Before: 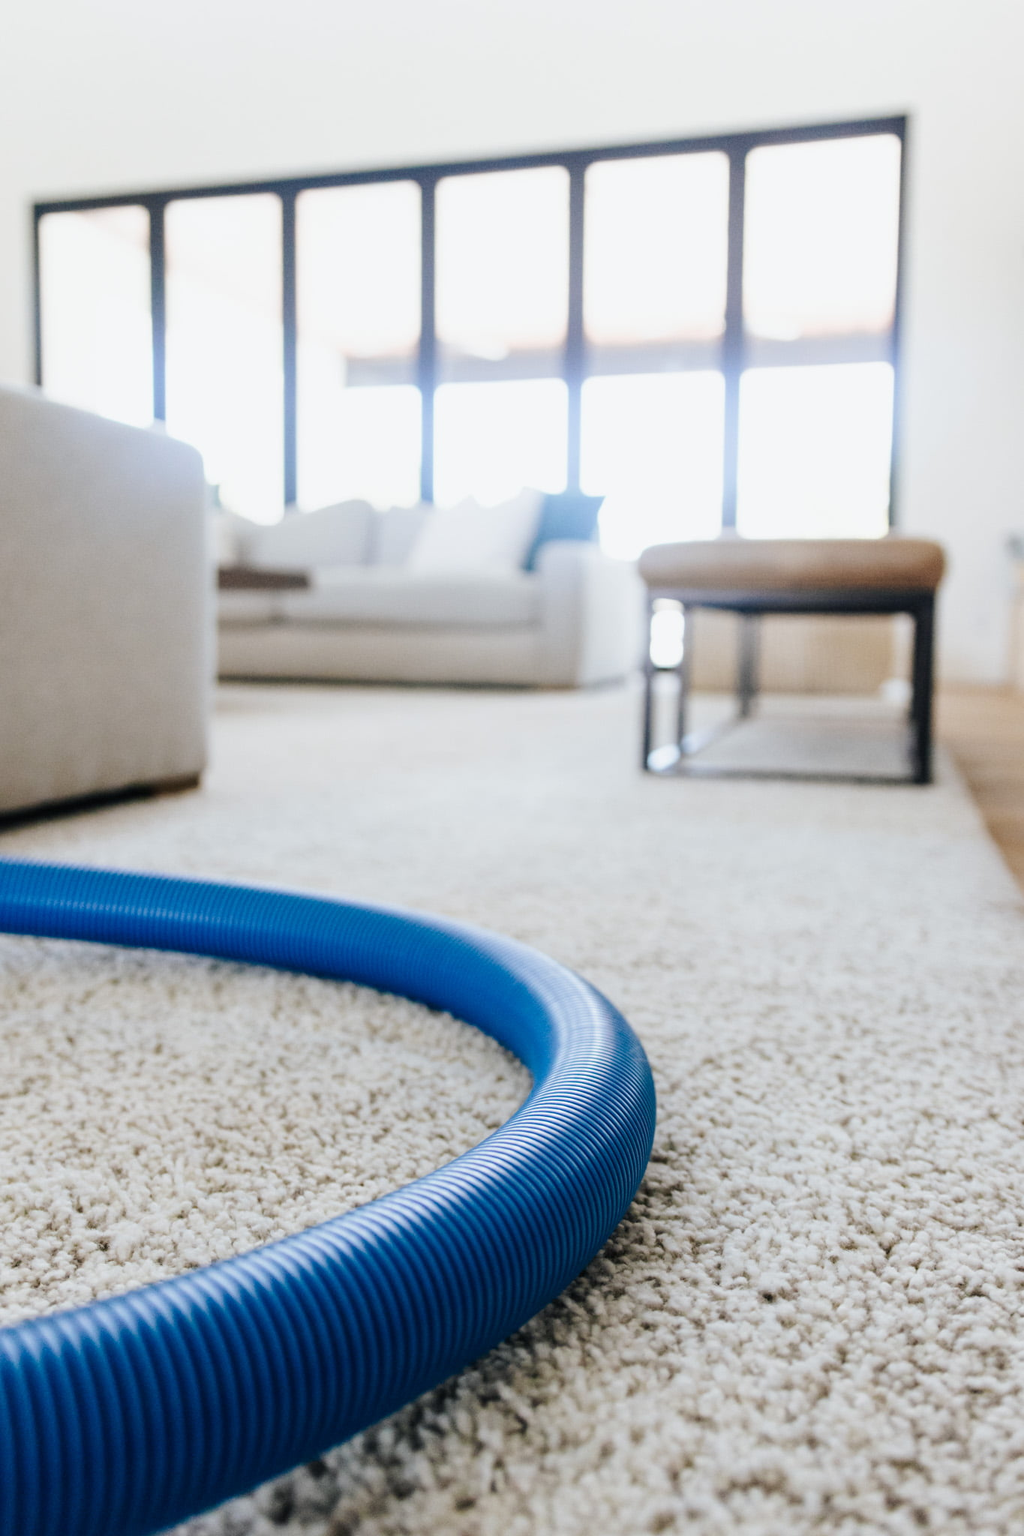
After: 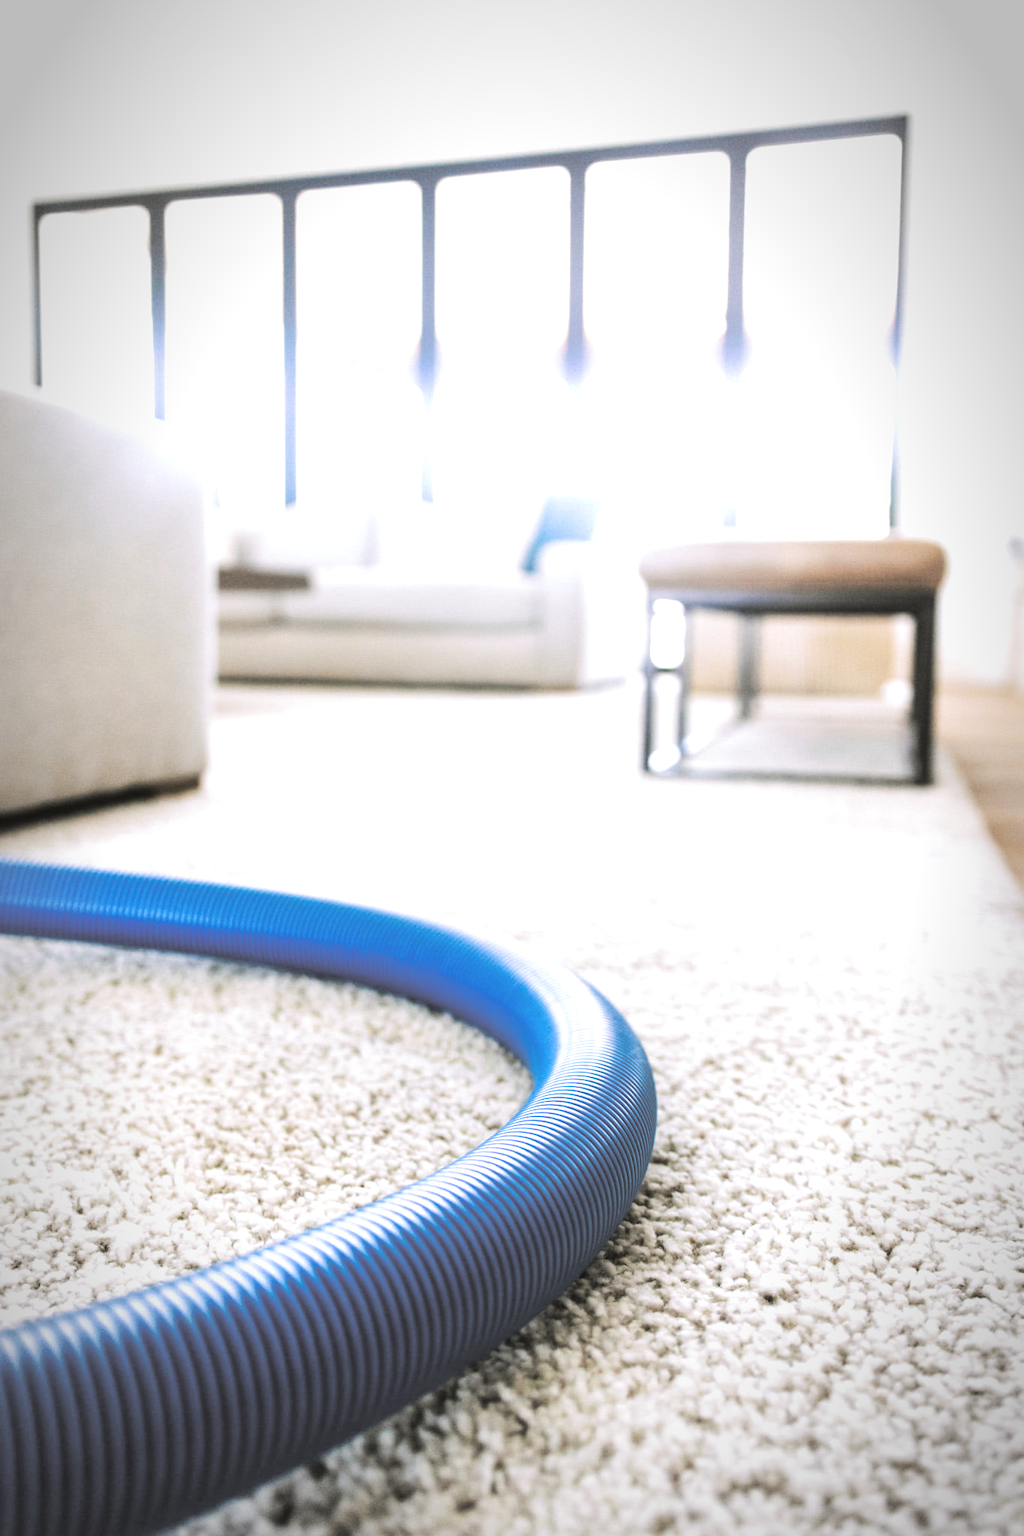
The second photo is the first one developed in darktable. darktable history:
split-toning: shadows › hue 46.8°, shadows › saturation 0.17, highlights › hue 316.8°, highlights › saturation 0.27, balance -51.82
vignetting: automatic ratio true
exposure: black level correction -0.002, exposure 0.708 EV, compensate exposure bias true, compensate highlight preservation false
crop: bottom 0.071%
contrast brightness saturation: contrast 0.05, brightness 0.06, saturation 0.01
